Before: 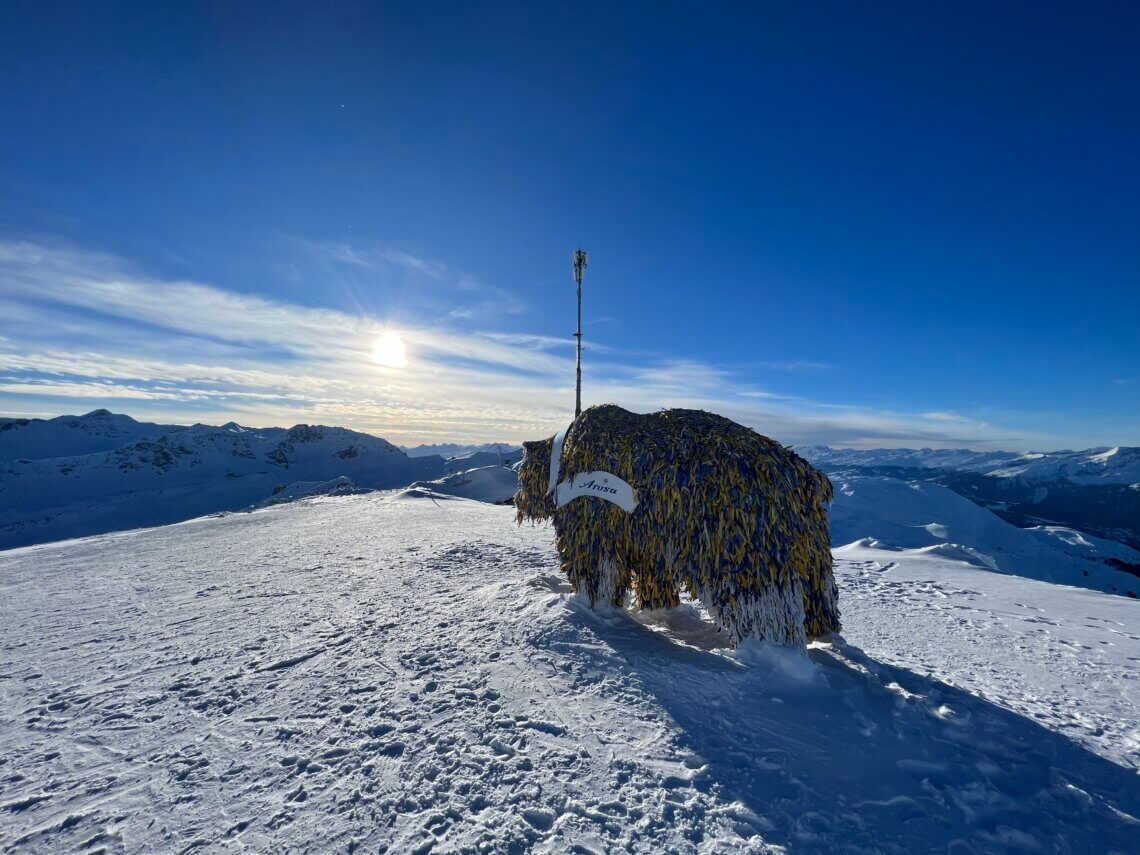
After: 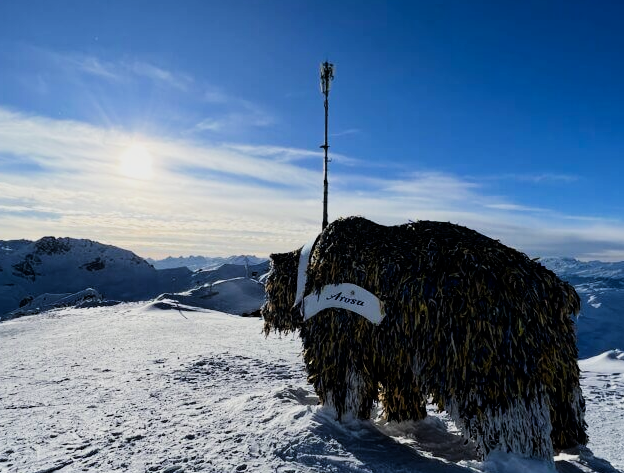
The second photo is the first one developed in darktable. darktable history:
shadows and highlights: shadows -41.92, highlights 62.82, soften with gaussian
filmic rgb: black relative exposure -5.08 EV, white relative exposure 3.96 EV, hardness 2.89, contrast 1.408, highlights saturation mix -19.57%
crop and rotate: left 22.262%, top 22.002%, right 22.925%, bottom 22.598%
